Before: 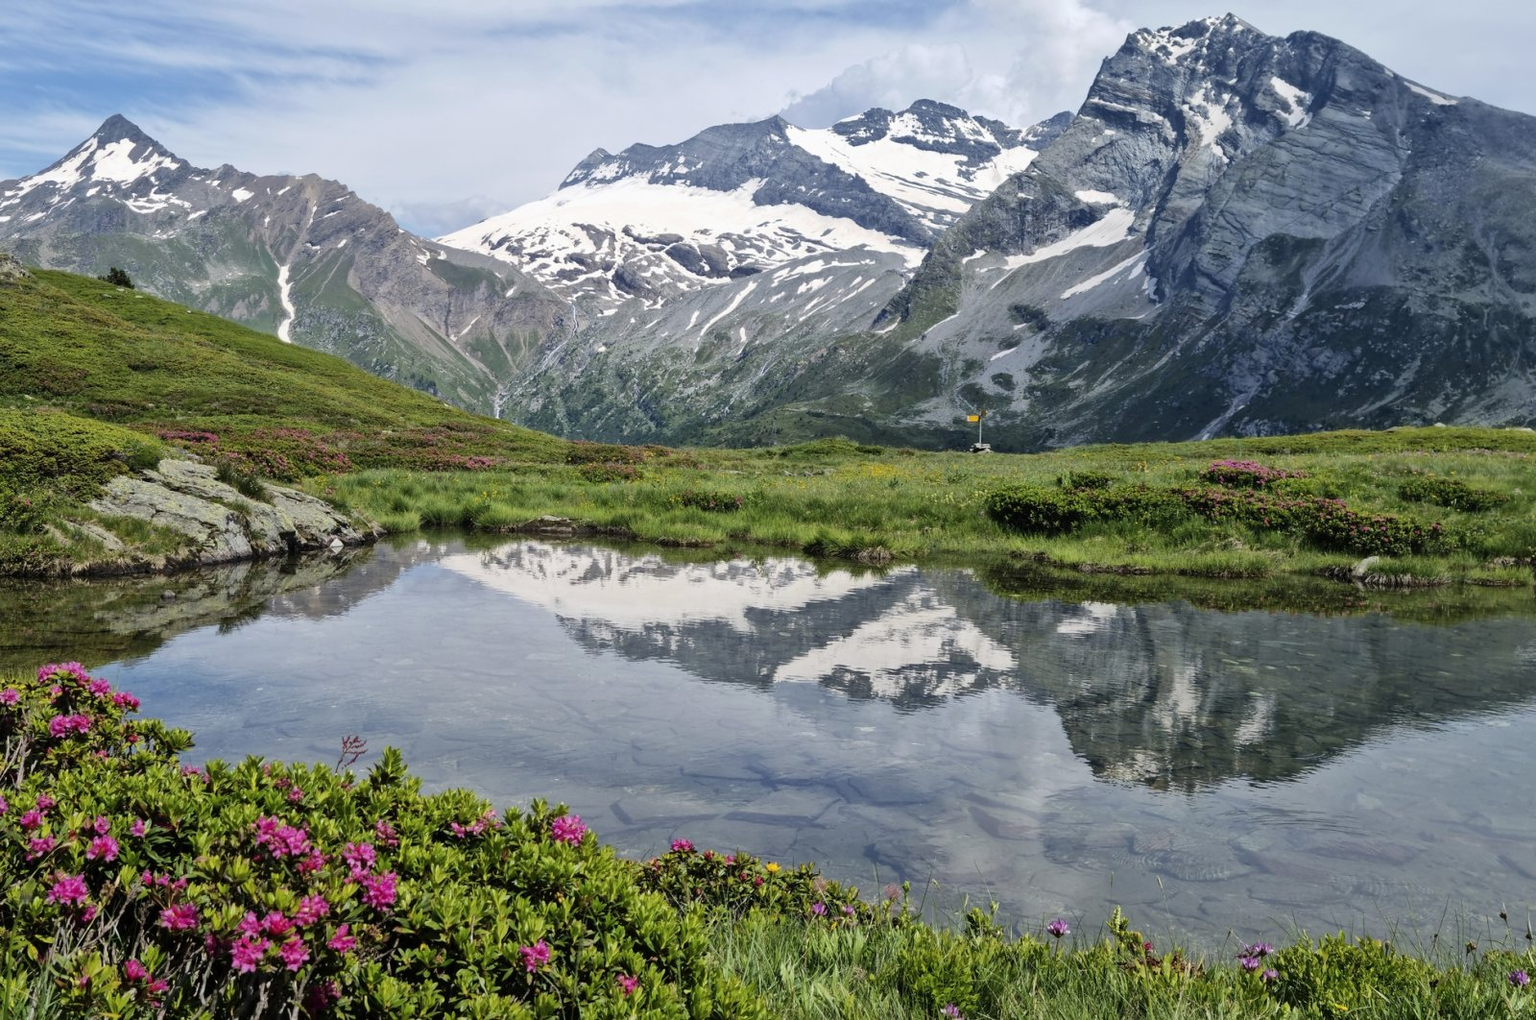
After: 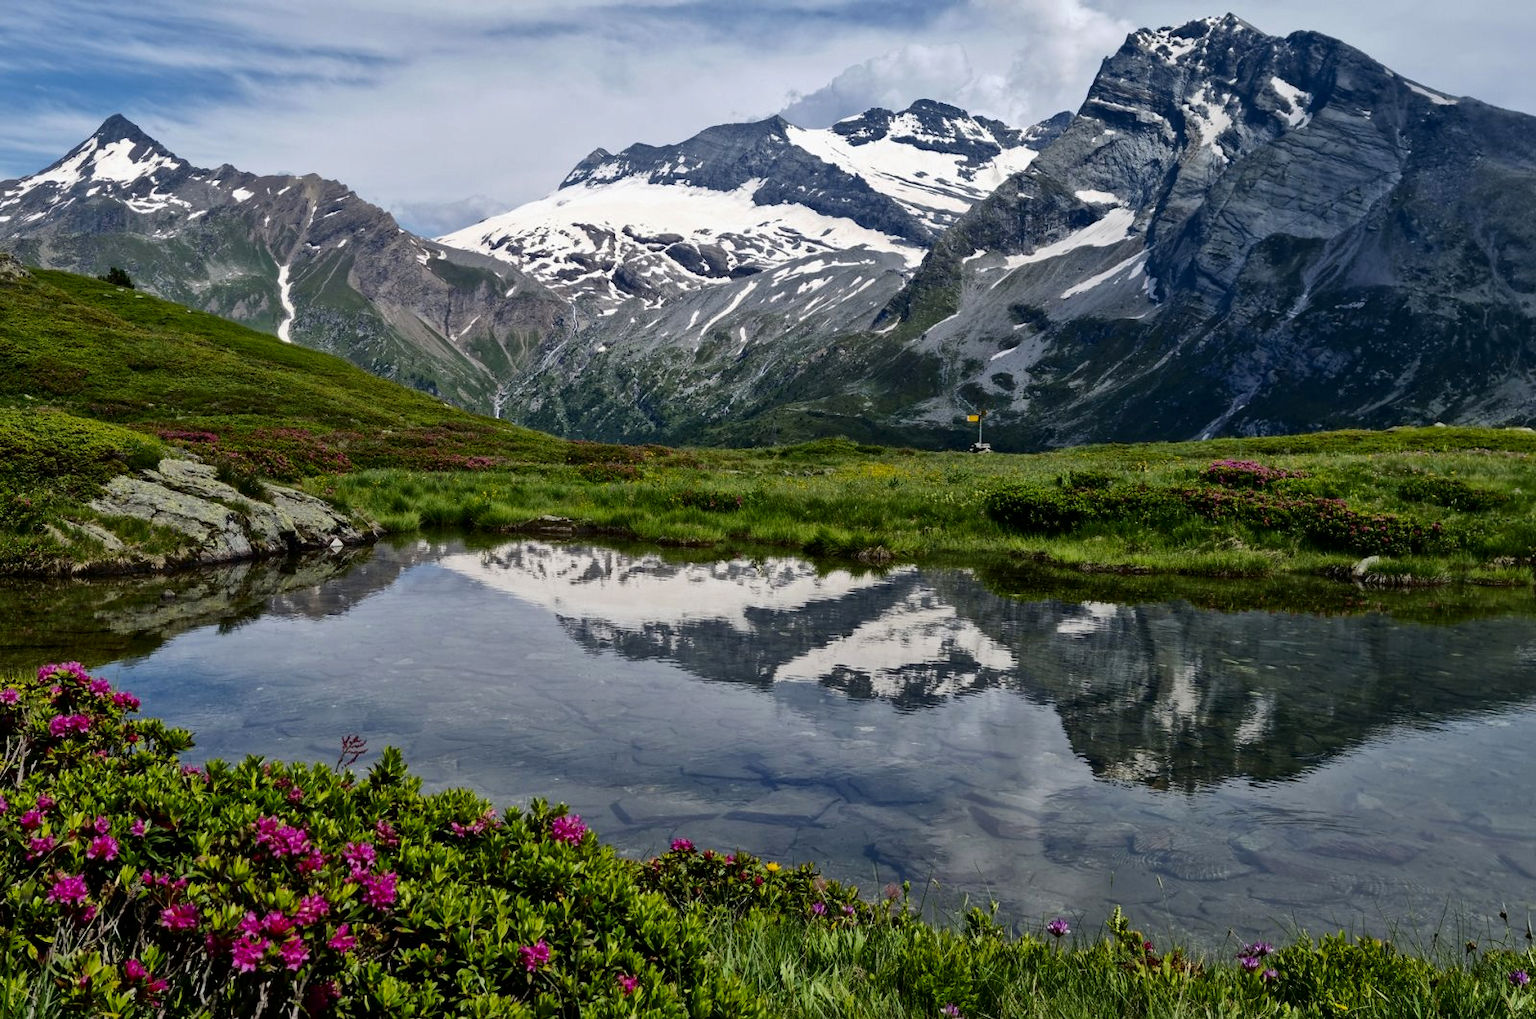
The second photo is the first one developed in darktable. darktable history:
shadows and highlights: shadows 31.77, highlights -32.45, soften with gaussian
contrast brightness saturation: contrast 0.1, brightness -0.277, saturation 0.139
